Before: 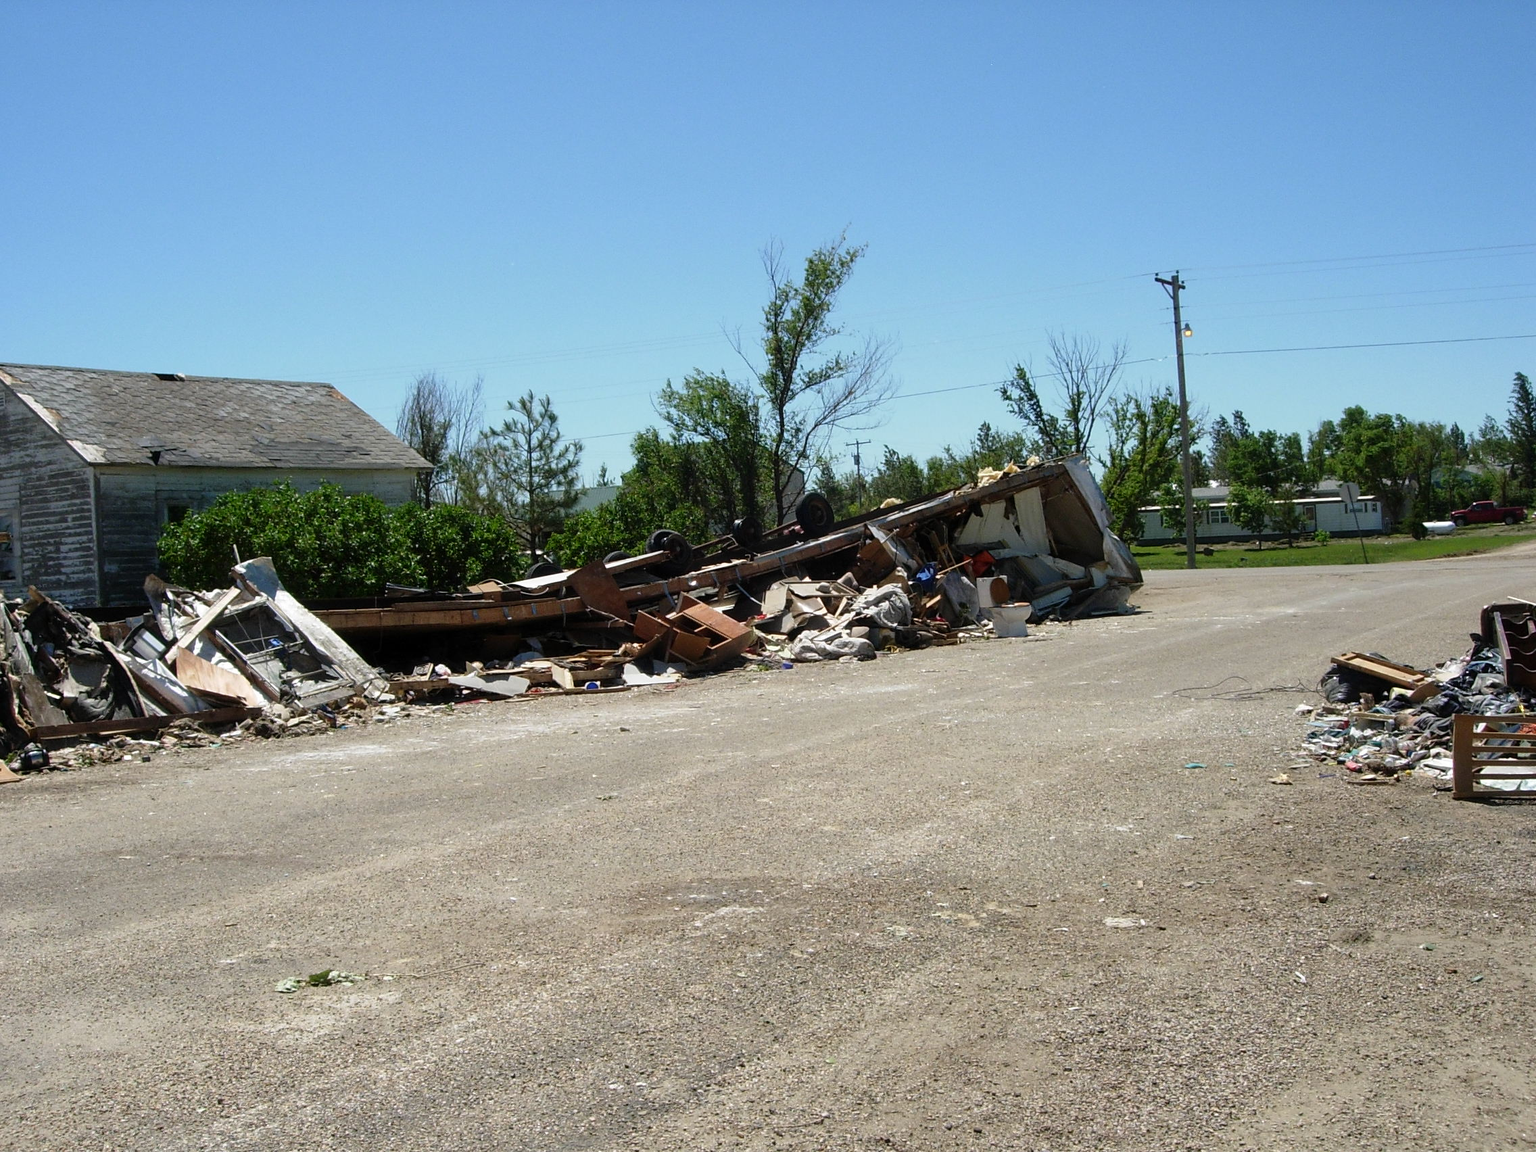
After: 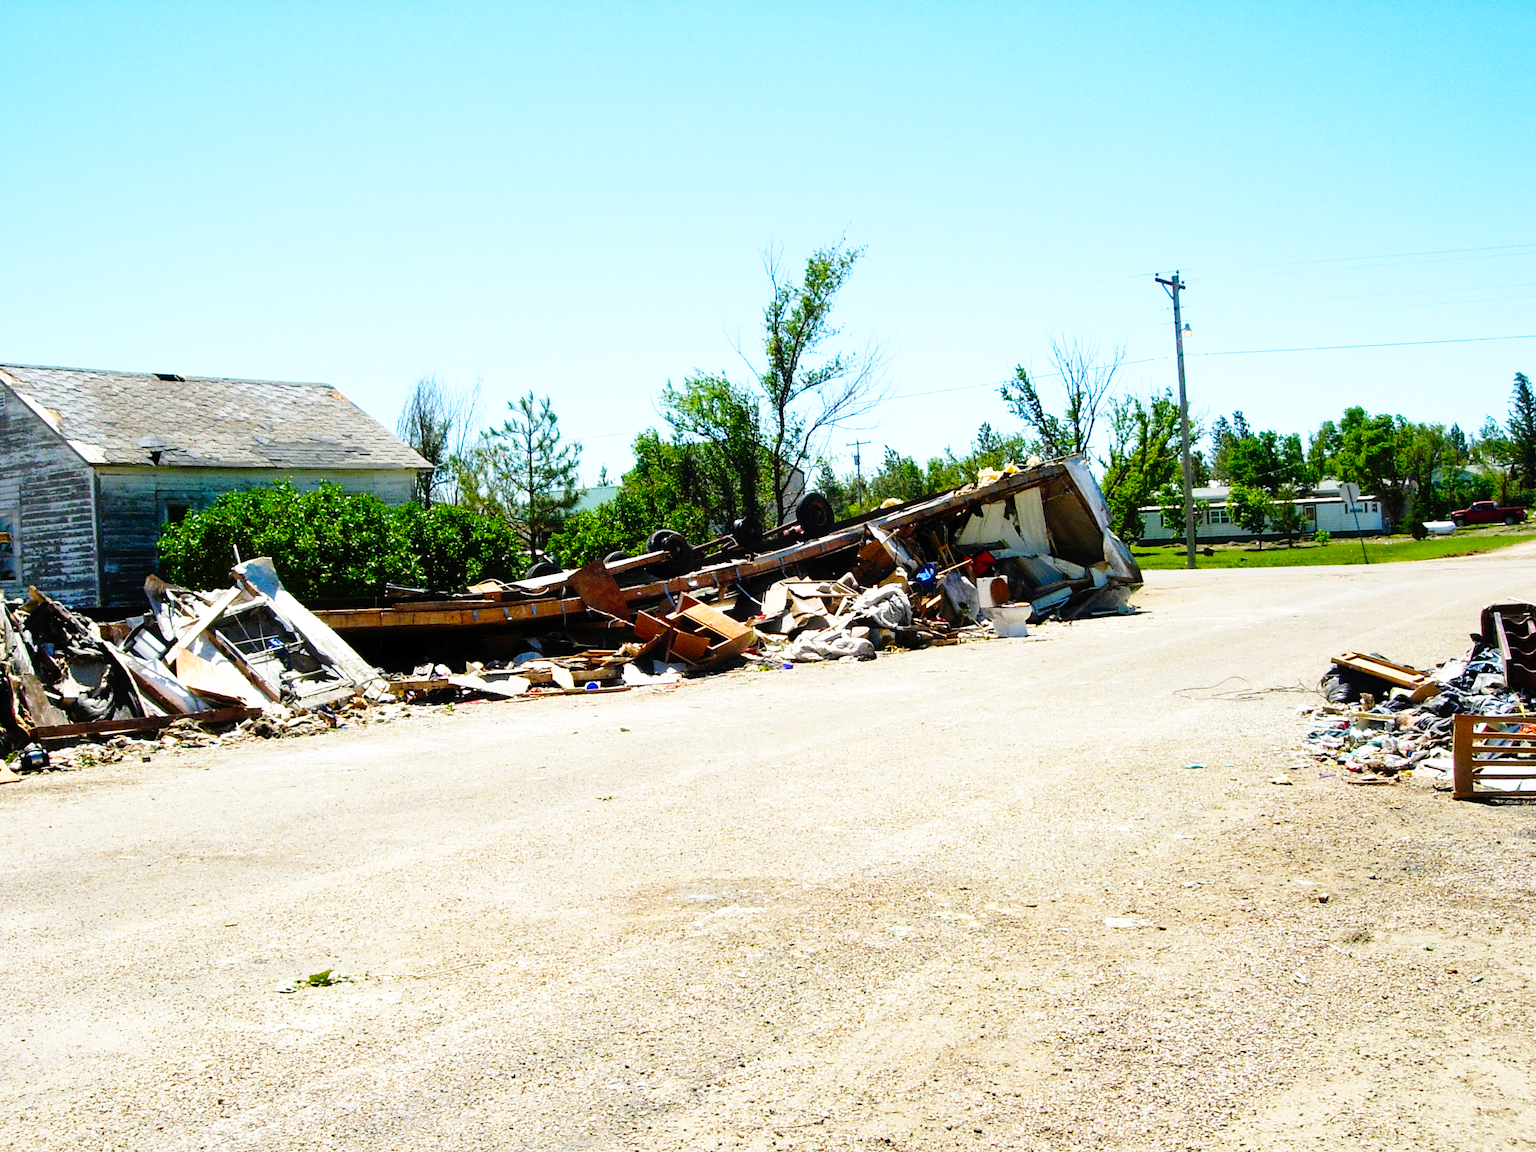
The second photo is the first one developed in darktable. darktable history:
base curve: curves: ch0 [(0, 0) (0.012, 0.01) (0.073, 0.168) (0.31, 0.711) (0.645, 0.957) (1, 1)], preserve colors none
color balance rgb: linear chroma grading › shadows 10.345%, linear chroma grading › highlights 10.267%, linear chroma grading › global chroma 15.317%, linear chroma grading › mid-tones 14.789%, perceptual saturation grading › global saturation 2.232%, perceptual brilliance grading › highlights 8.51%, perceptual brilliance grading › mid-tones 2.99%, perceptual brilliance grading › shadows 2.191%, global vibrance 20%
